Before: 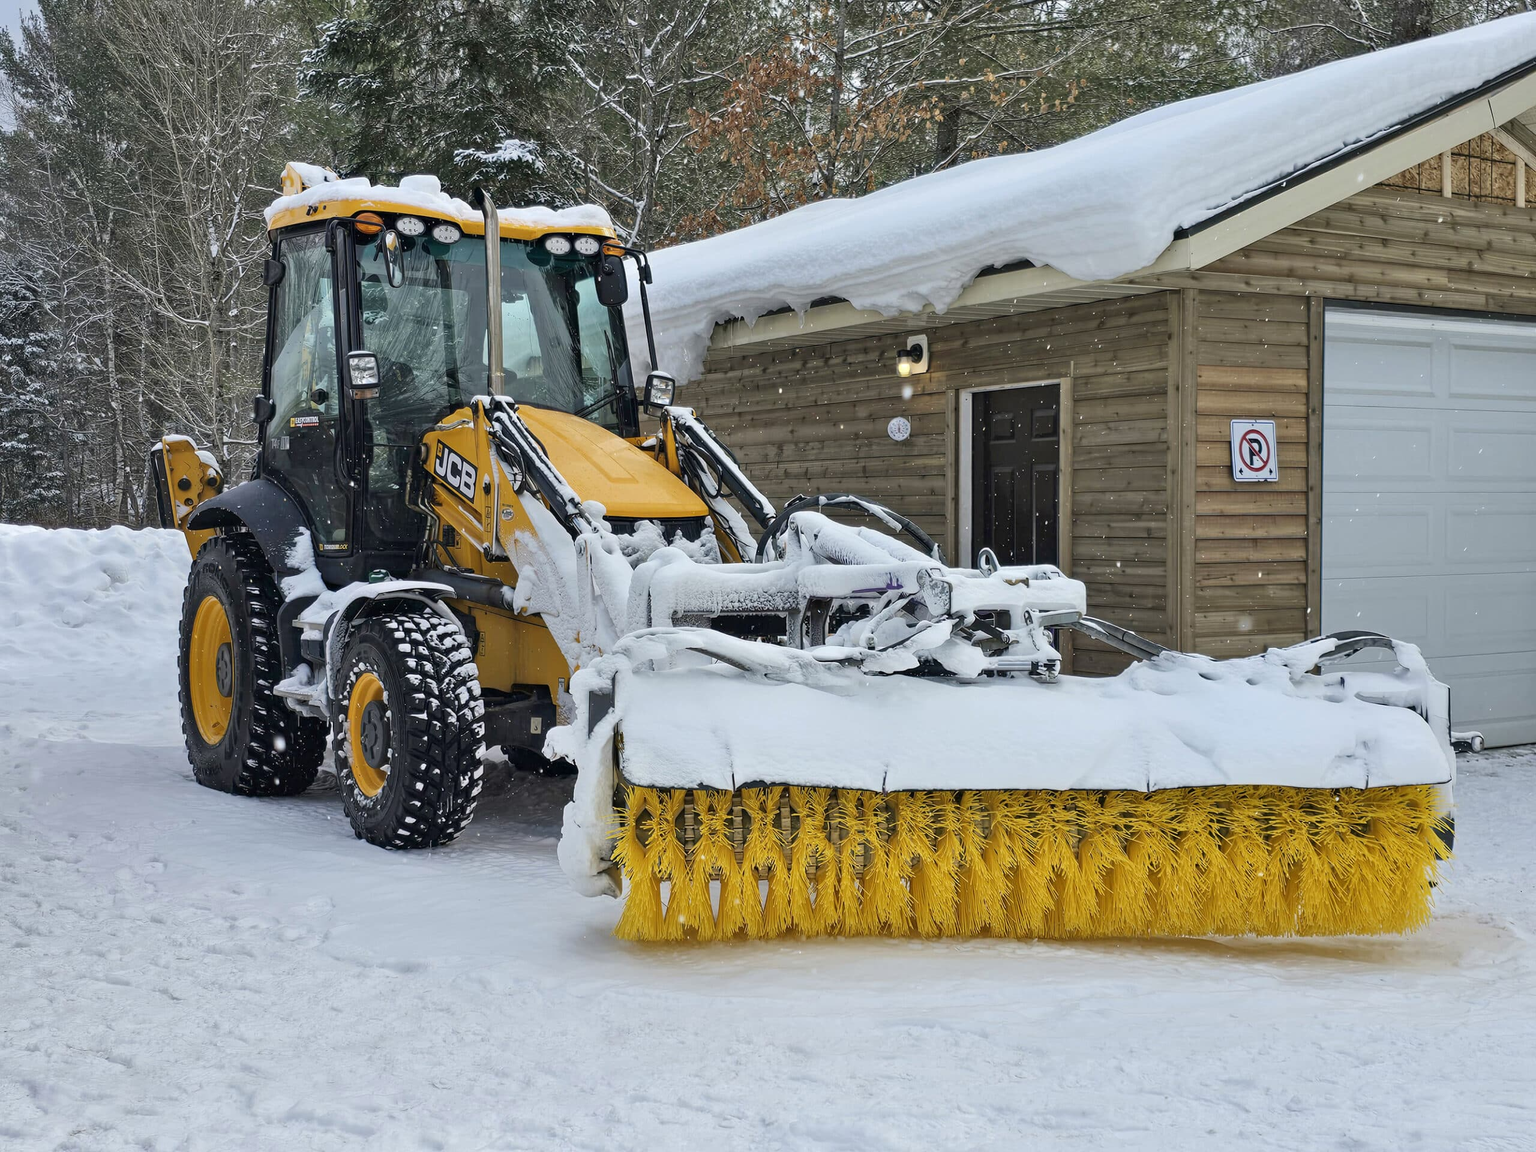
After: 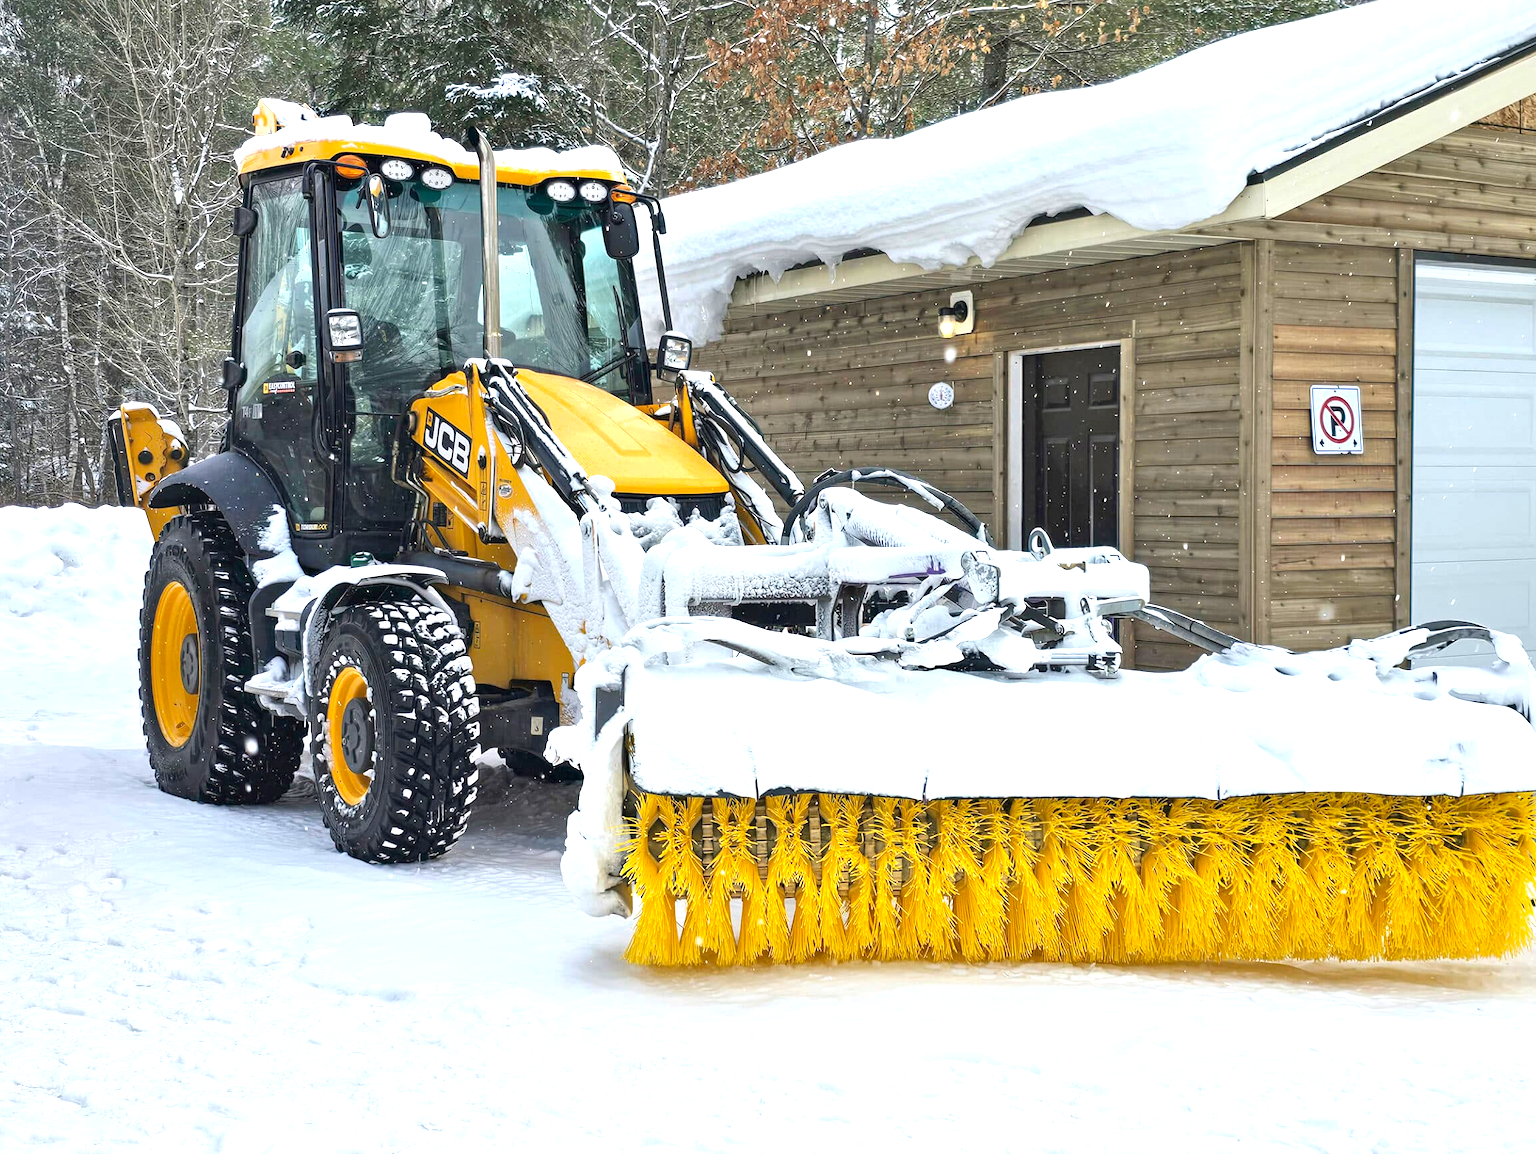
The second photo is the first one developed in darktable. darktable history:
crop: left 3.524%, top 6.449%, right 6.651%, bottom 3.204%
exposure: exposure 1 EV, compensate highlight preservation false
